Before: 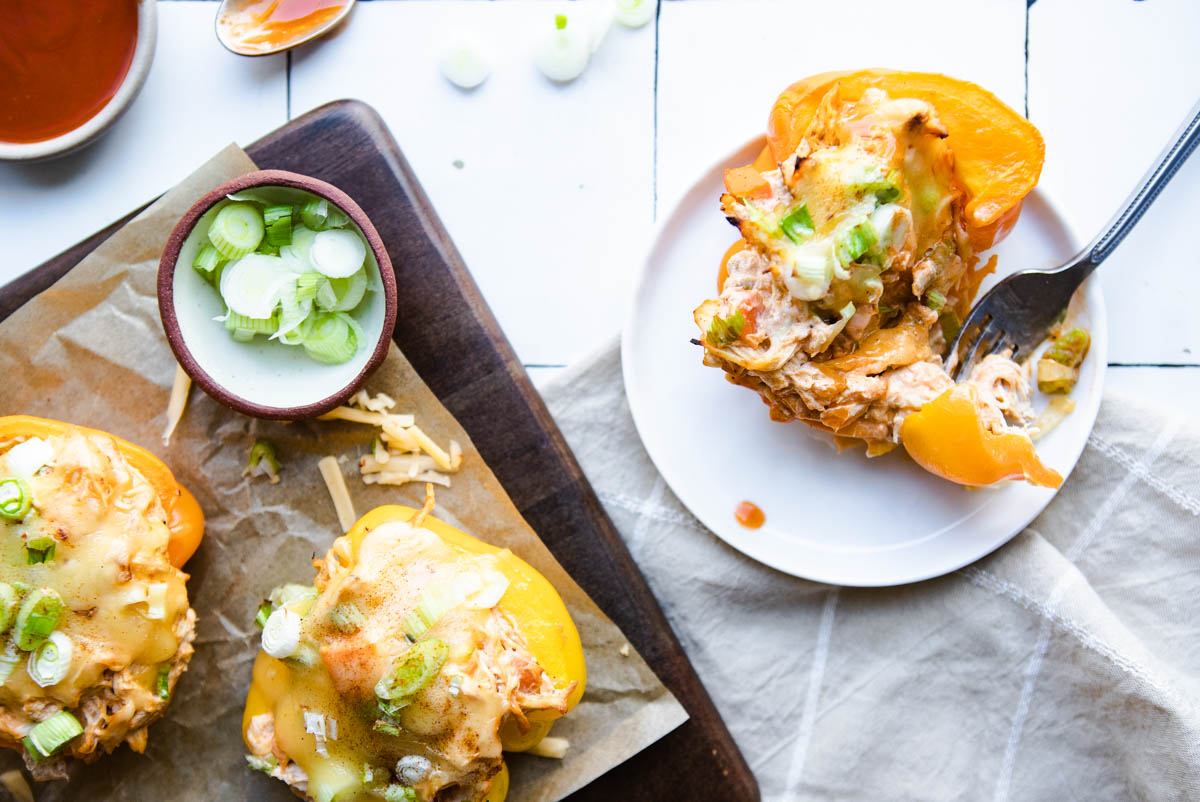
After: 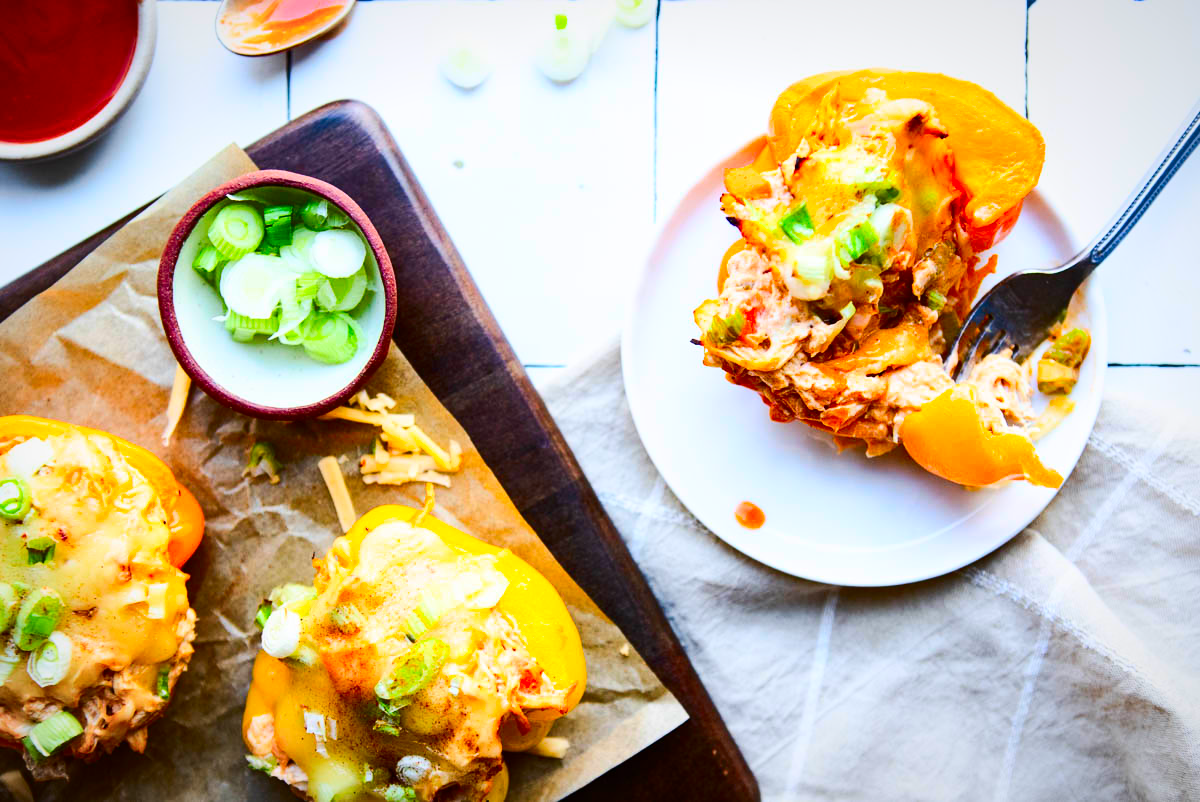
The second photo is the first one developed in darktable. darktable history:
vignetting: fall-off radius 100%, width/height ratio 1.337
contrast brightness saturation: contrast 0.26, brightness 0.02, saturation 0.87
